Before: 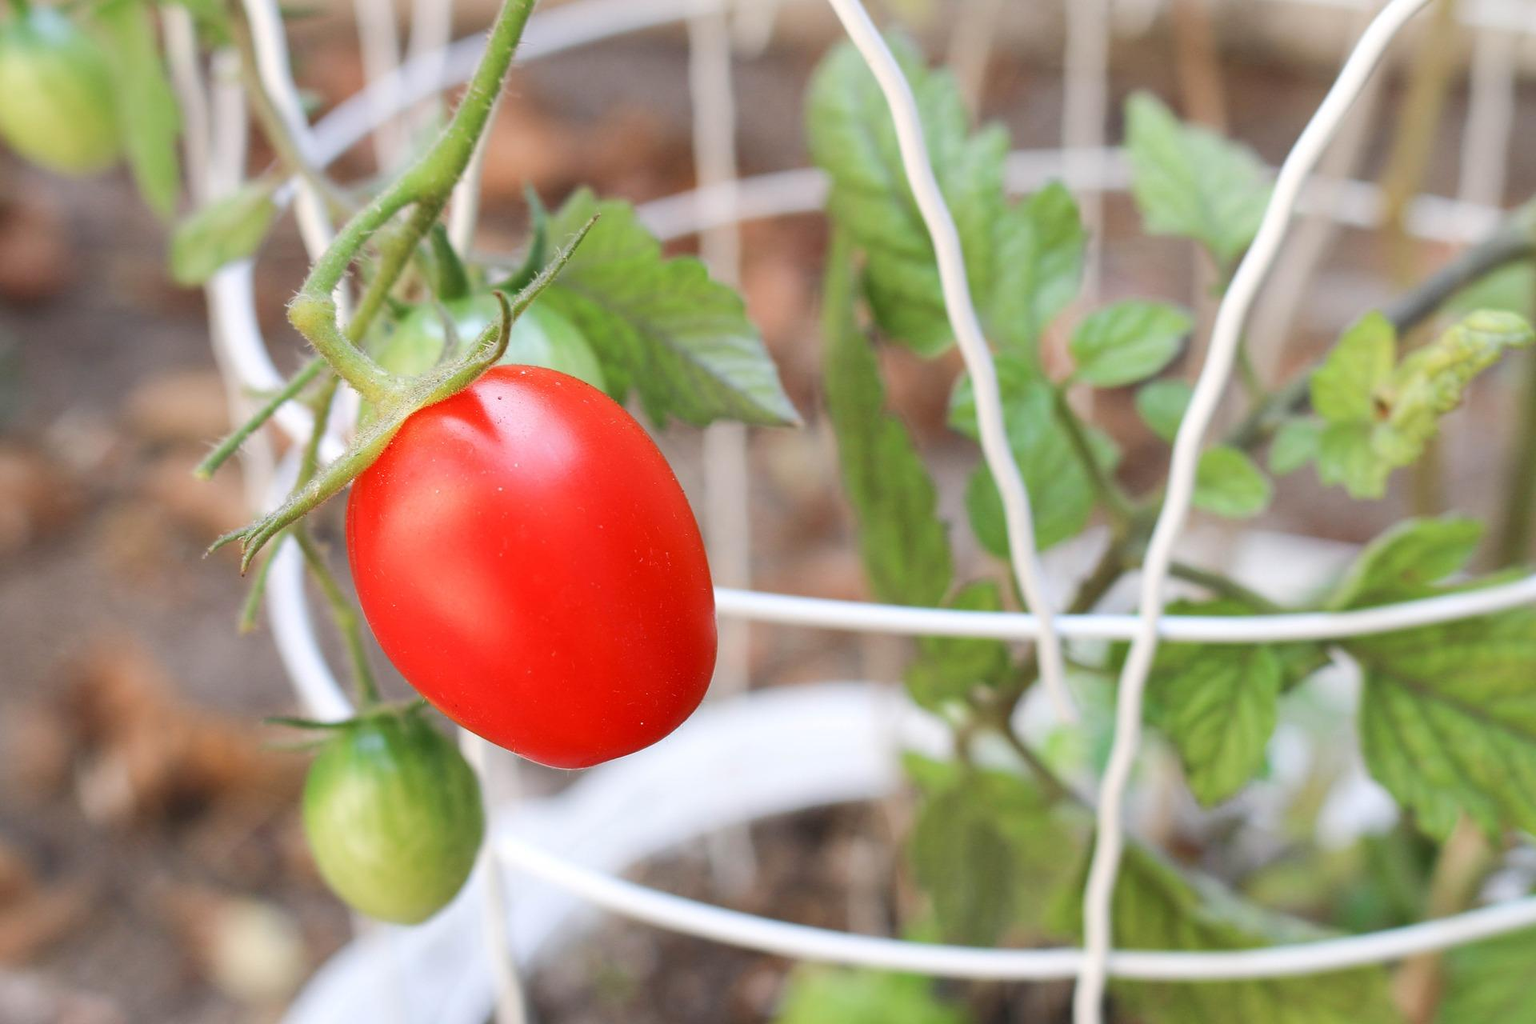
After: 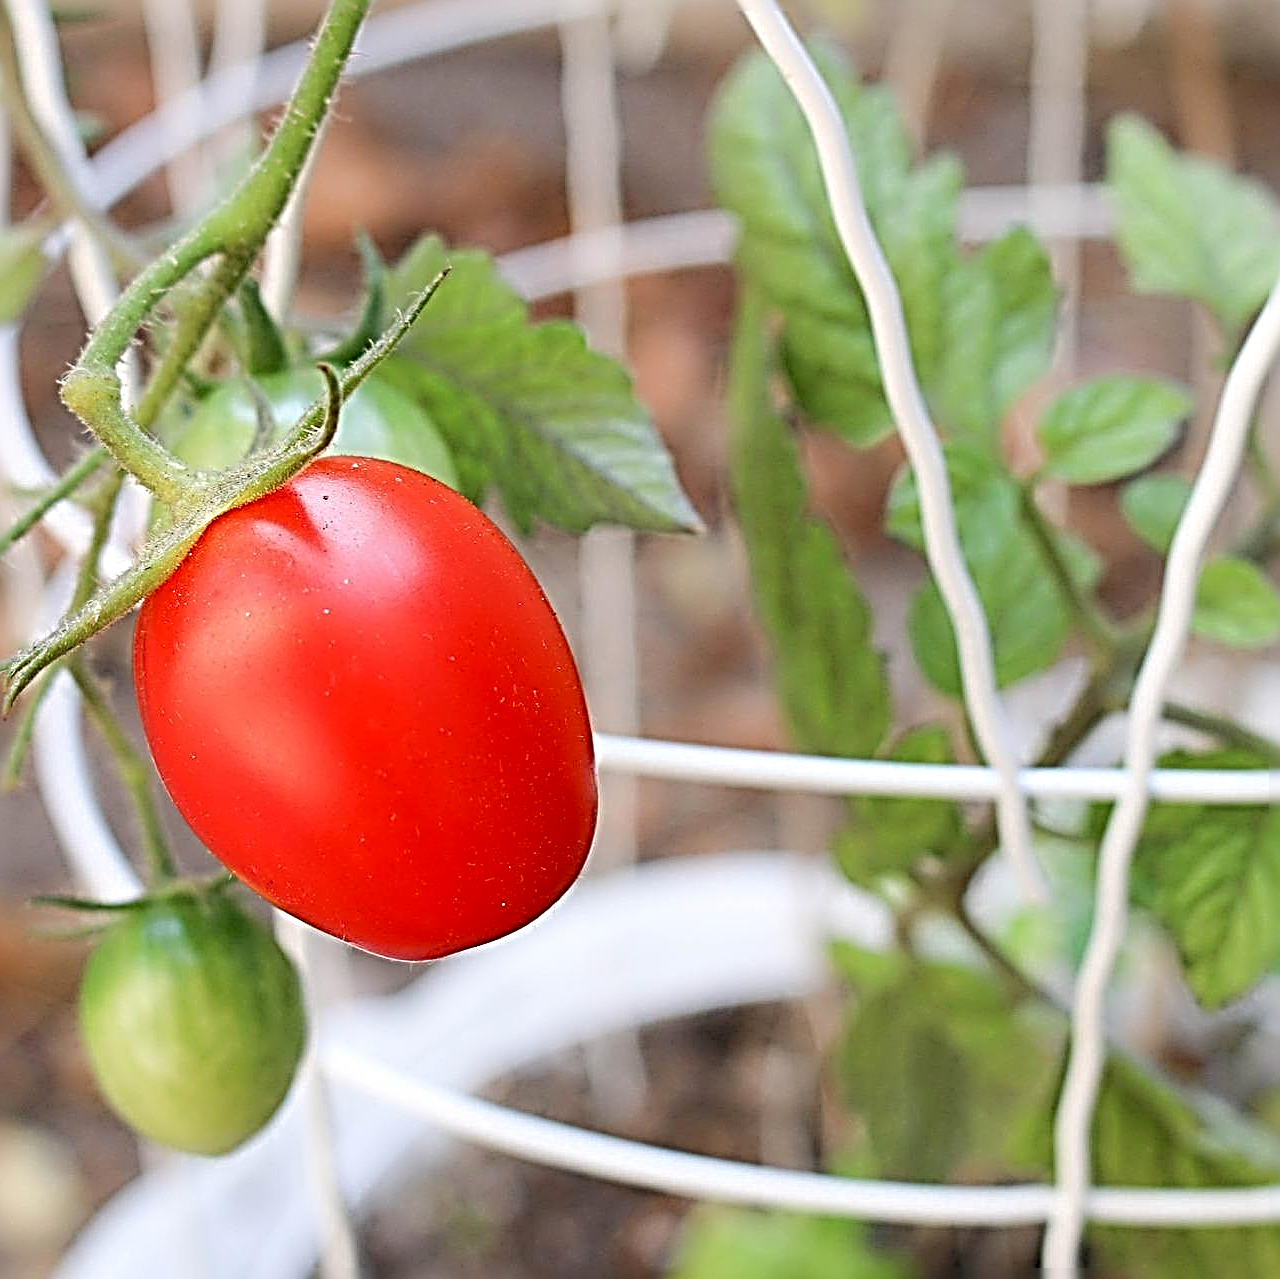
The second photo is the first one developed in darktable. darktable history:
exposure: black level correction 0.006, compensate highlight preservation false
crop and rotate: left 15.585%, right 17.728%
sharpen: radius 4.046, amount 1.995
